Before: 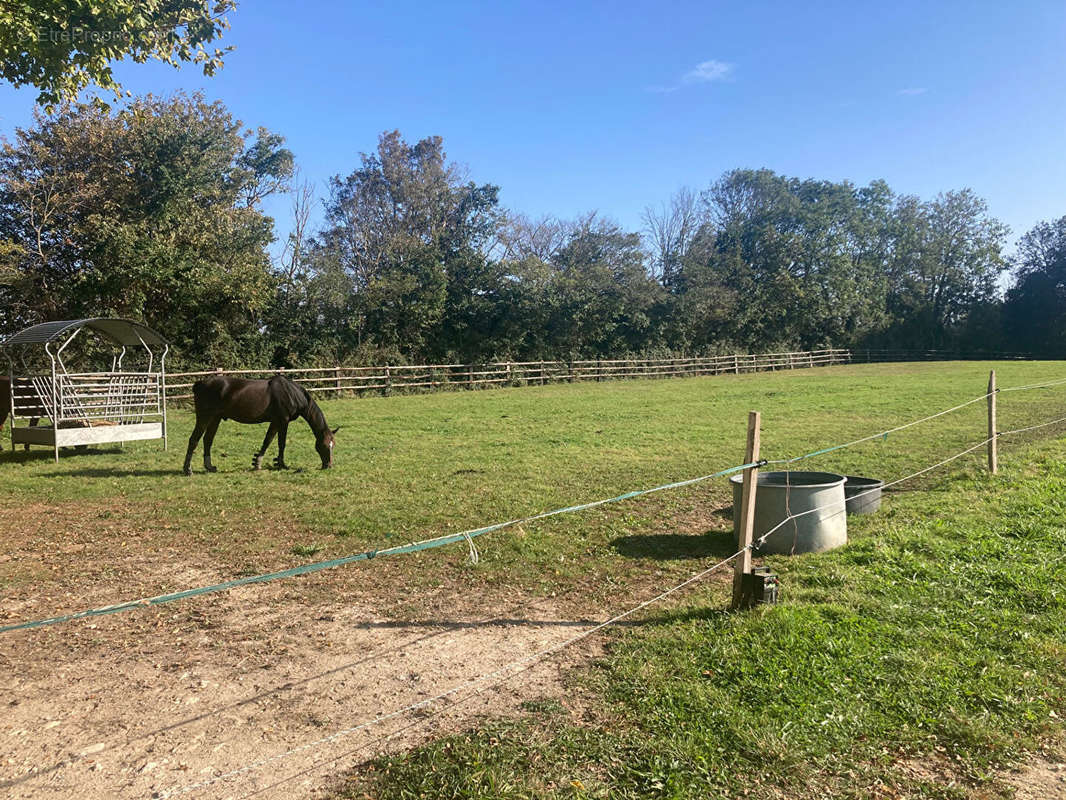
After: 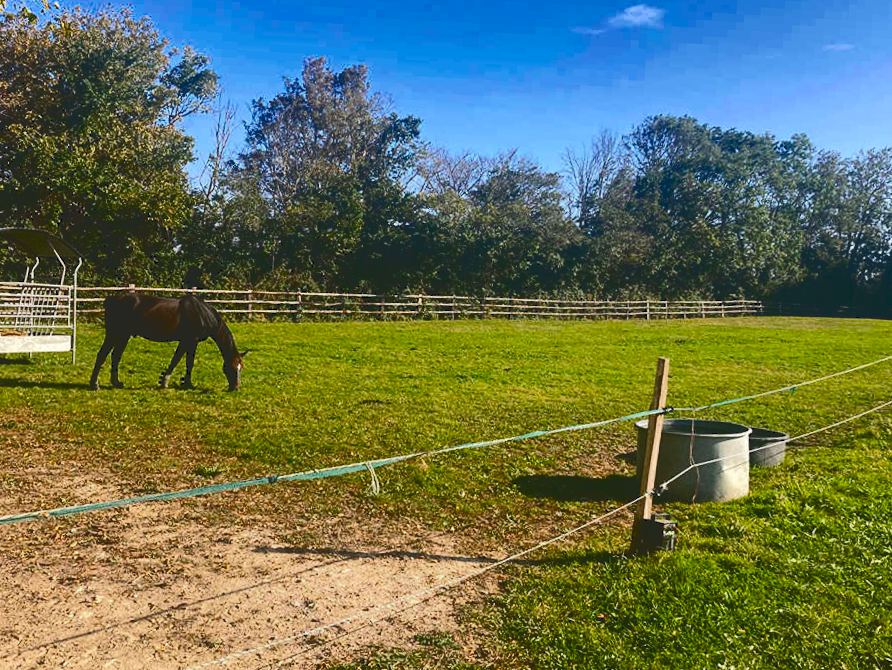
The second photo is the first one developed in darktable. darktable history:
crop and rotate: angle -3.23°, left 5.435%, top 5.217%, right 4.725%, bottom 4.754%
shadows and highlights: shadows -1.04, highlights 41.02
color balance rgb: power › luminance -8.828%, perceptual saturation grading › global saturation 31.015%, global vibrance 16.34%, saturation formula JzAzBz (2021)
tone curve: curves: ch0 [(0, 0) (0.003, 0.15) (0.011, 0.151) (0.025, 0.15) (0.044, 0.15) (0.069, 0.151) (0.1, 0.153) (0.136, 0.16) (0.177, 0.183) (0.224, 0.21) (0.277, 0.253) (0.335, 0.309) (0.399, 0.389) (0.468, 0.479) (0.543, 0.58) (0.623, 0.677) (0.709, 0.747) (0.801, 0.808) (0.898, 0.87) (1, 1)], color space Lab, independent channels, preserve colors none
